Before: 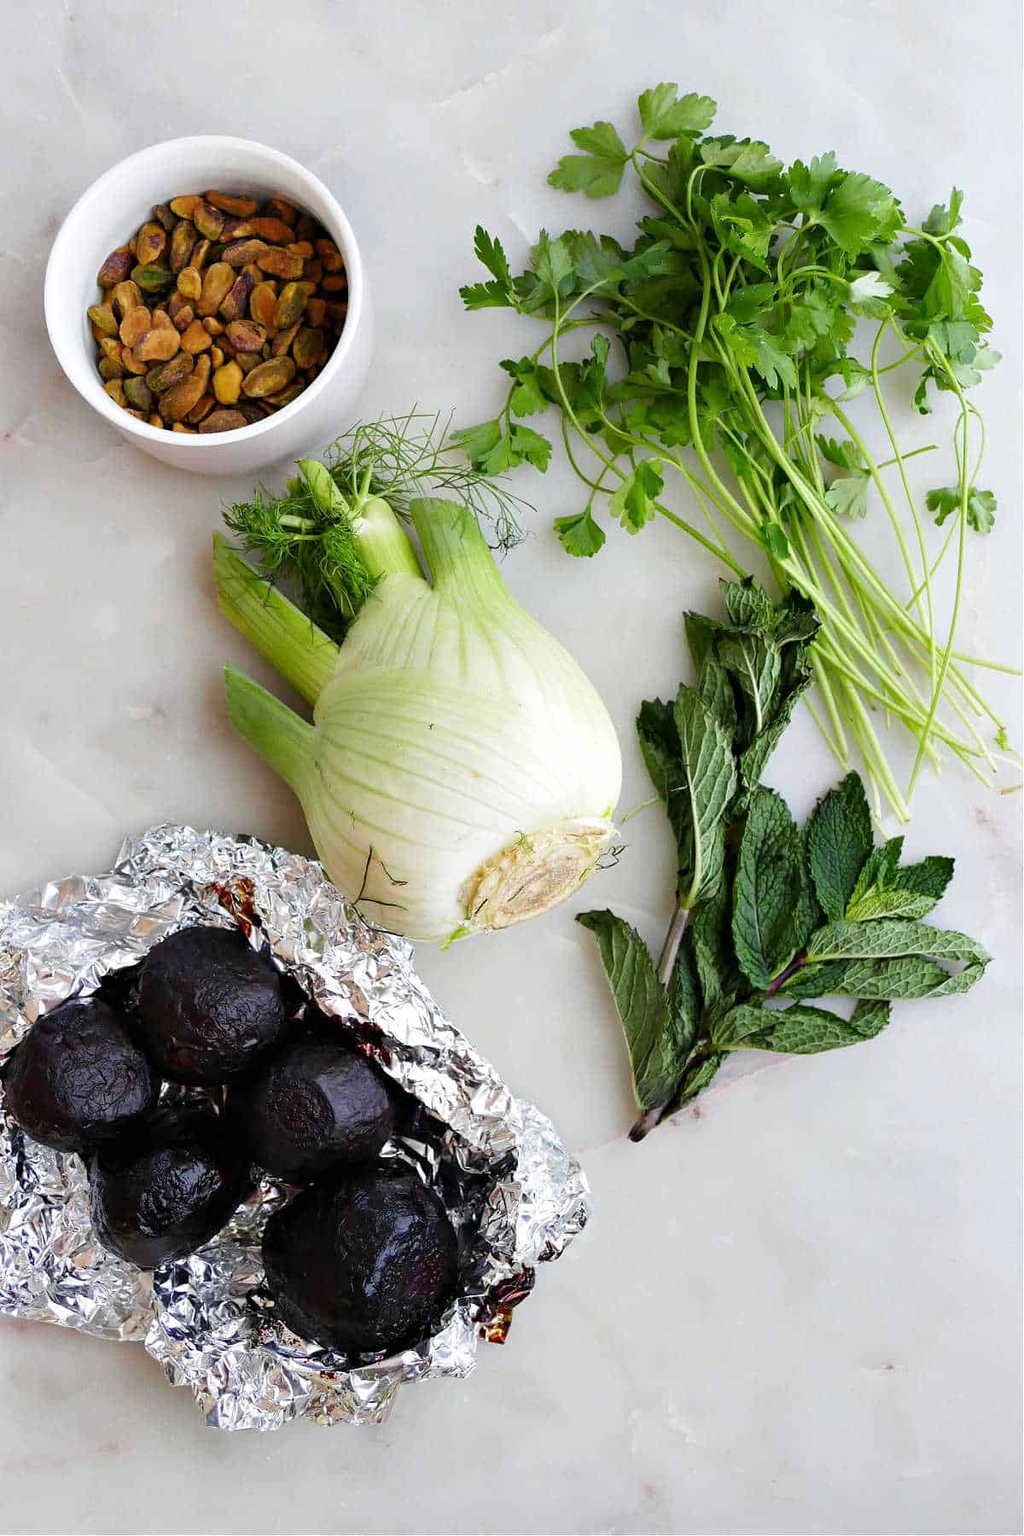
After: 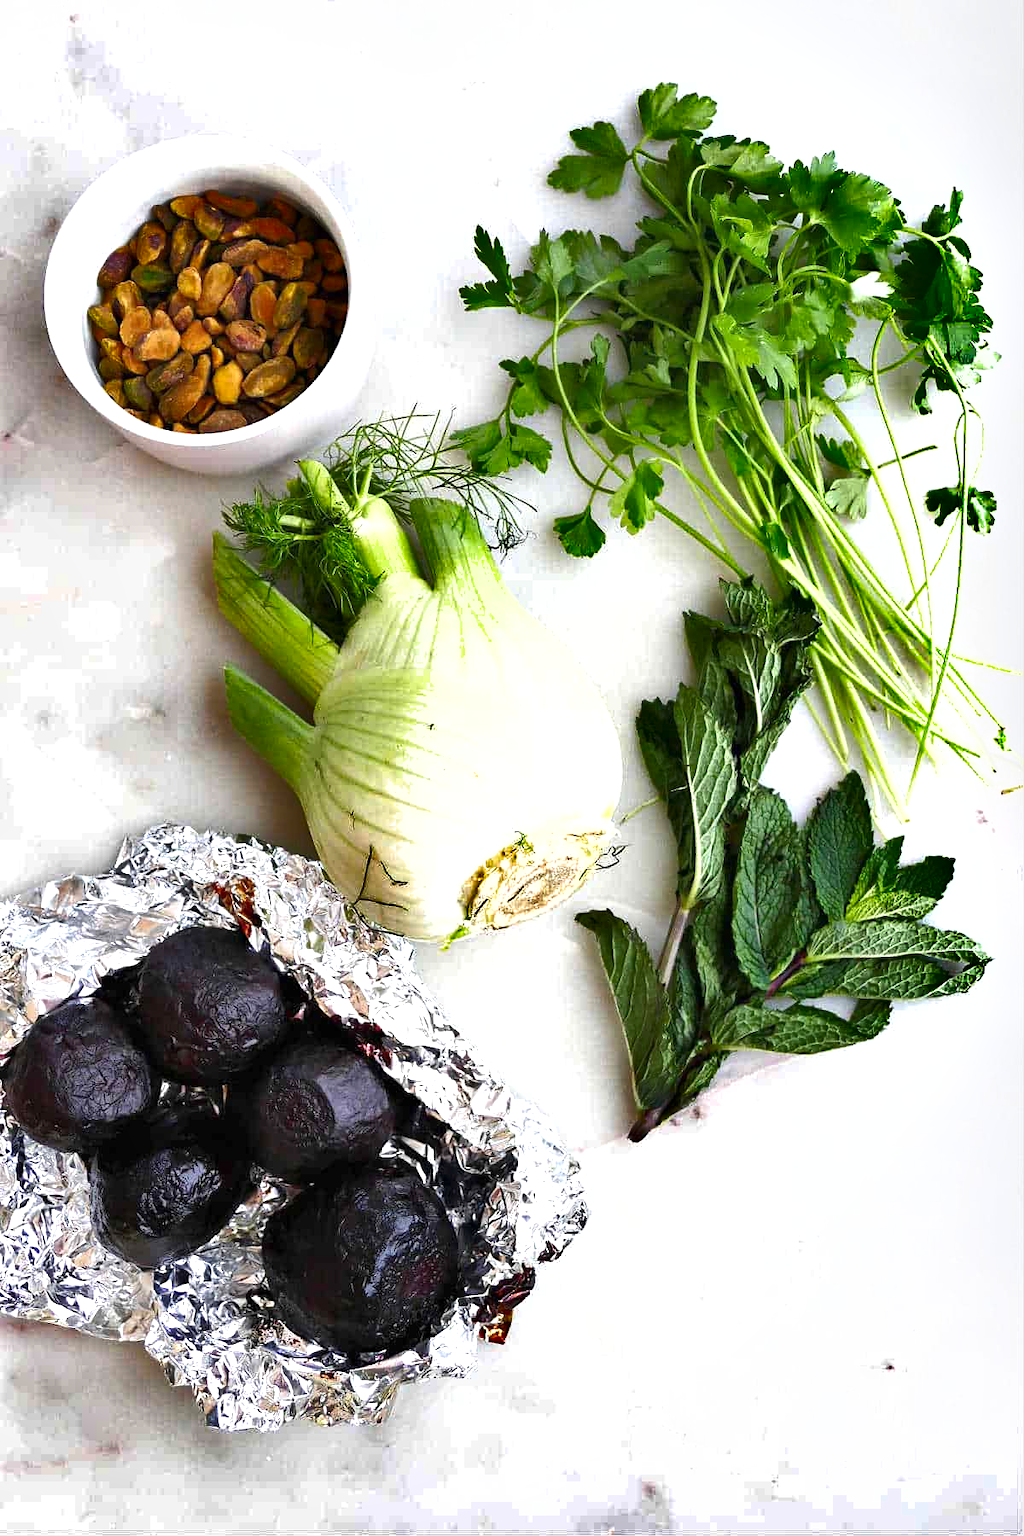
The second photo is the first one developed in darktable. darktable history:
shadows and highlights: radius 106.73, shadows 45.96, highlights -66.3, low approximation 0.01, soften with gaussian
exposure: black level correction 0, exposure 0.7 EV, compensate highlight preservation false
